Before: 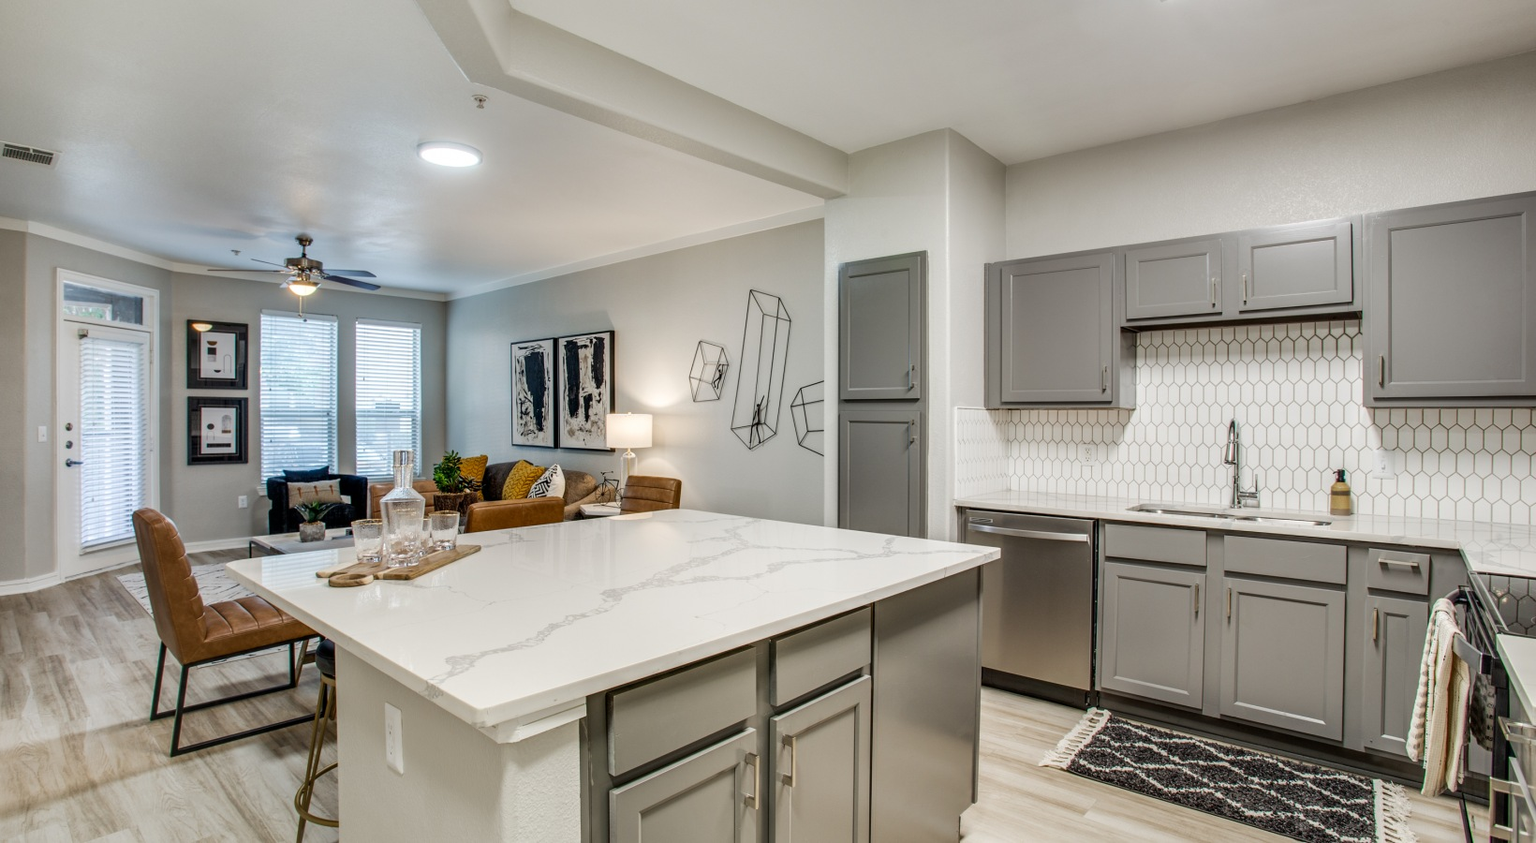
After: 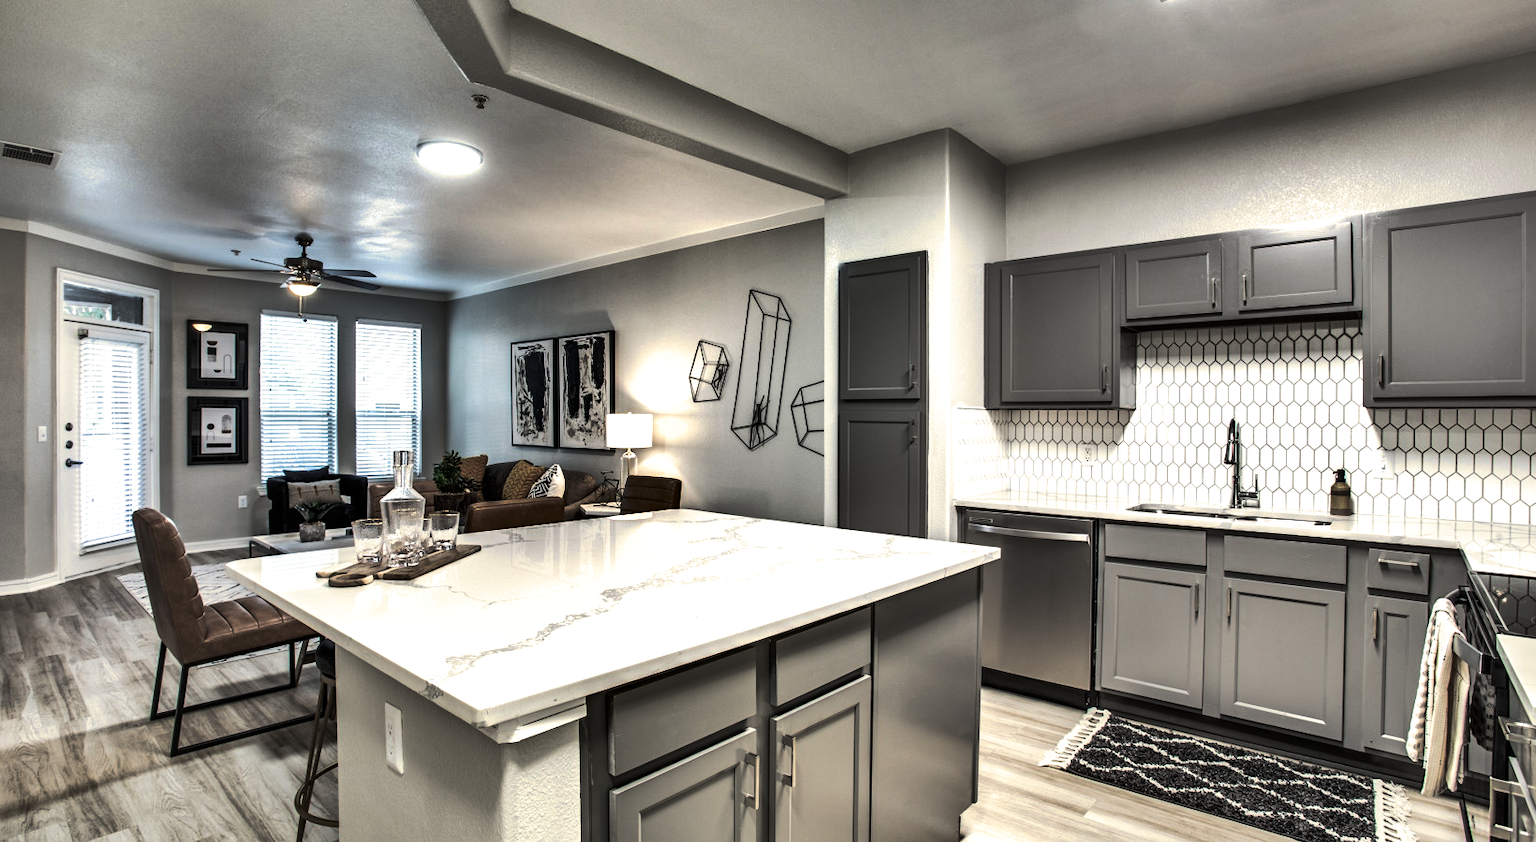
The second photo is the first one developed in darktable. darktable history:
split-toning: shadows › hue 43.2°, shadows › saturation 0, highlights › hue 50.4°, highlights › saturation 1
shadows and highlights: shadows 20.91, highlights -82.73, soften with gaussian
tone equalizer: -8 EV -0.75 EV, -7 EV -0.7 EV, -6 EV -0.6 EV, -5 EV -0.4 EV, -3 EV 0.4 EV, -2 EV 0.6 EV, -1 EV 0.7 EV, +0 EV 0.75 EV, edges refinement/feathering 500, mask exposure compensation -1.57 EV, preserve details no
